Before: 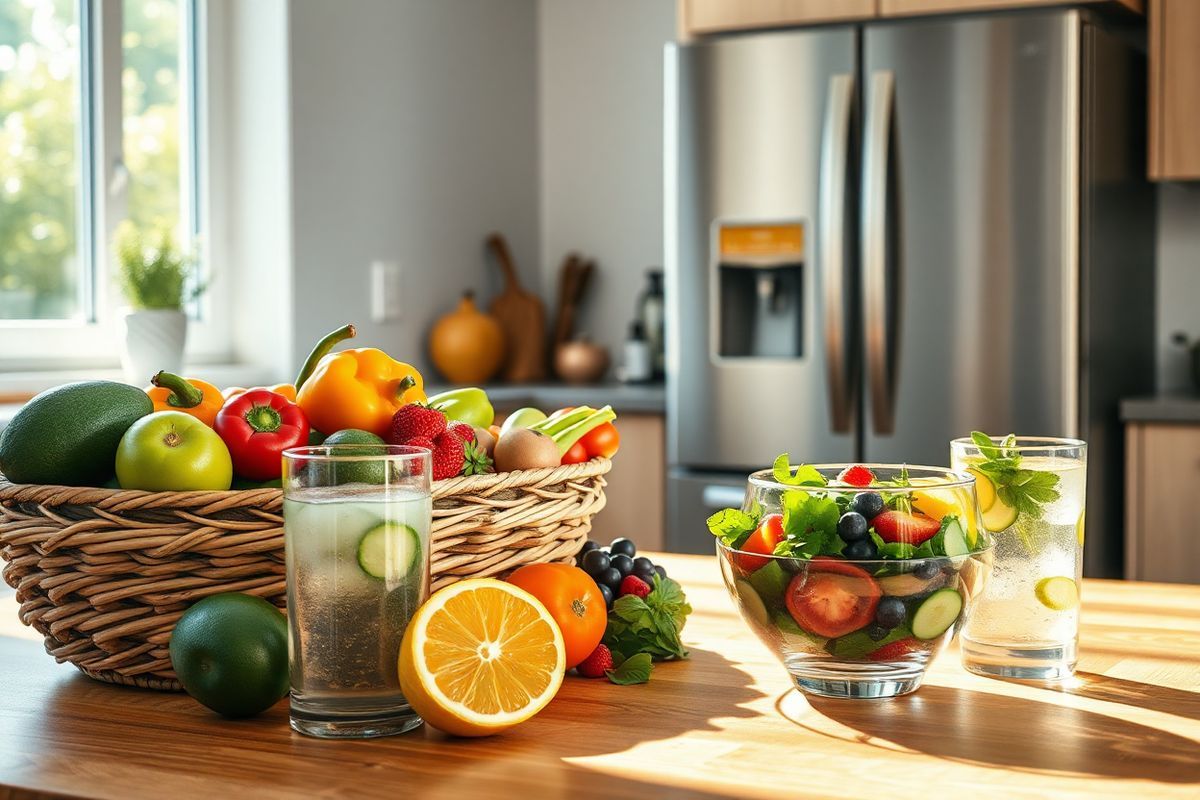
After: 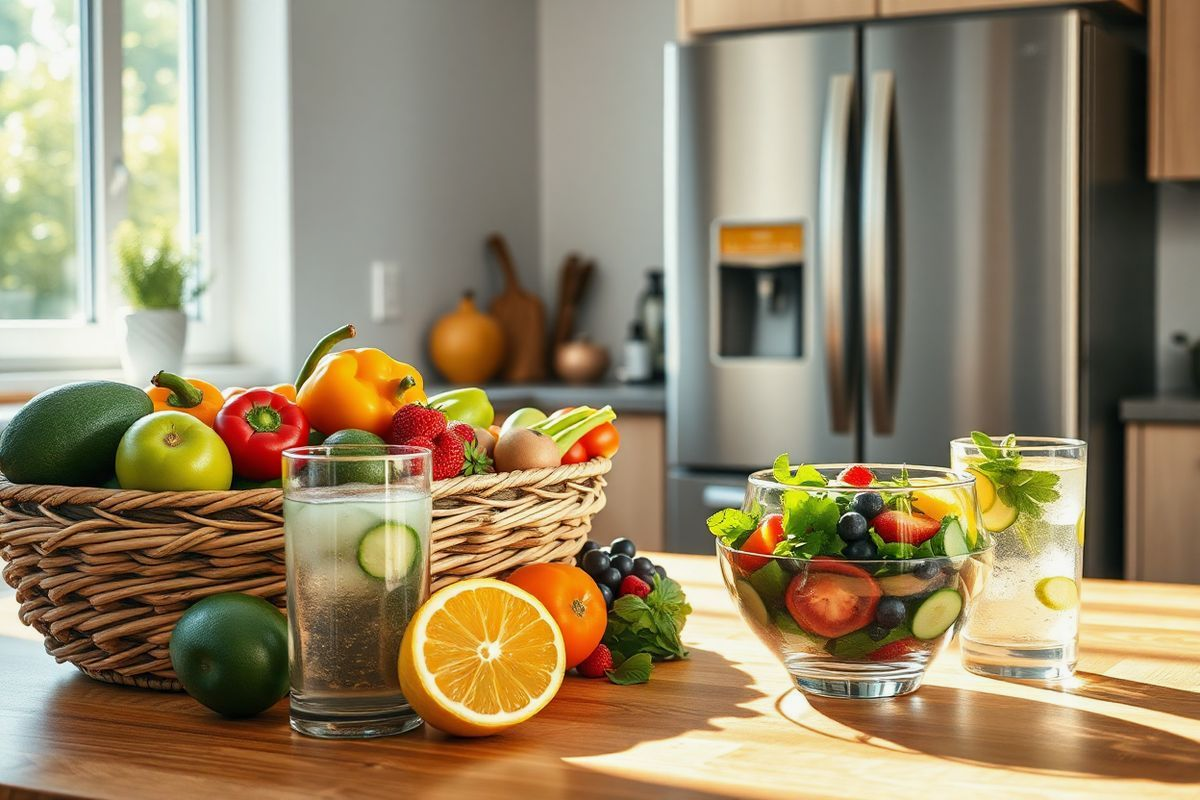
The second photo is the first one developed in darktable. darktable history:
tone equalizer: -7 EV 0.193 EV, -6 EV 0.159 EV, -5 EV 0.118 EV, -4 EV 0.024 EV, -2 EV -0.021 EV, -1 EV -0.05 EV, +0 EV -0.078 EV
